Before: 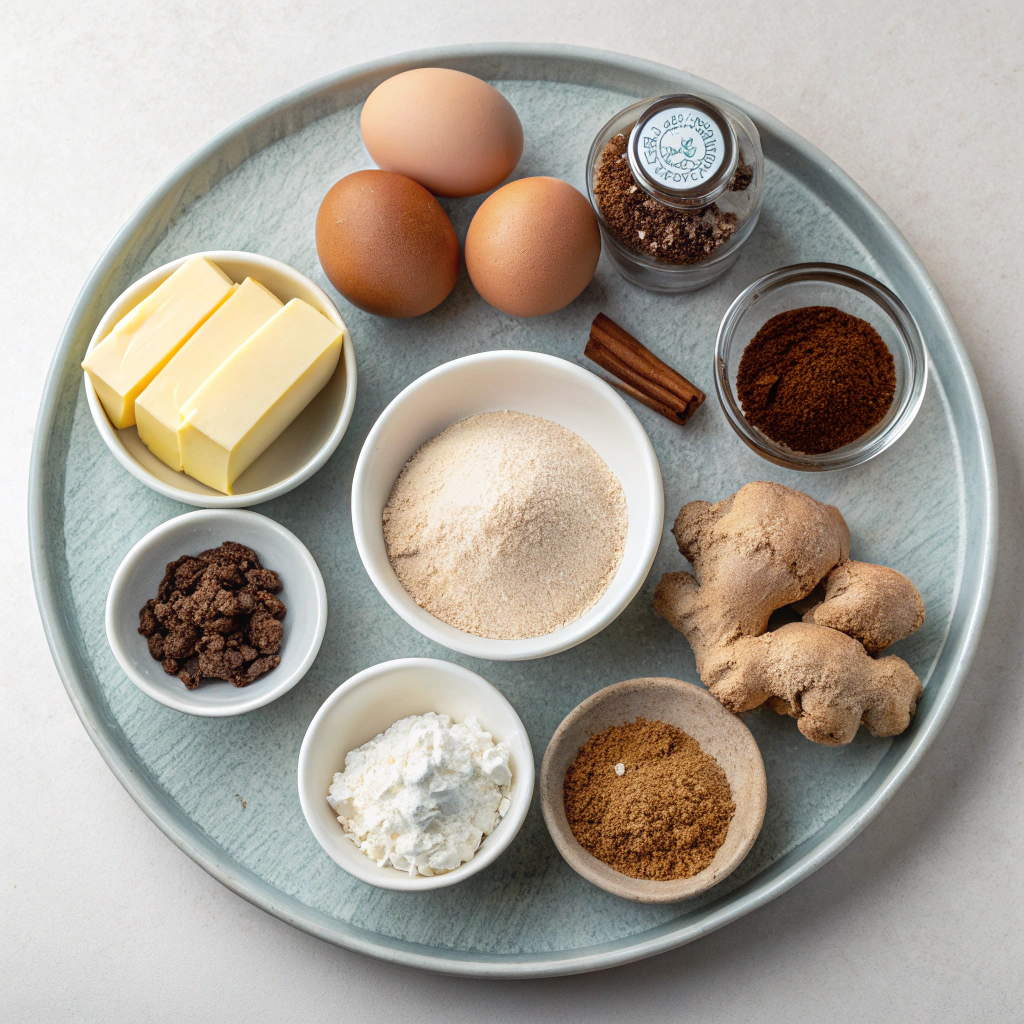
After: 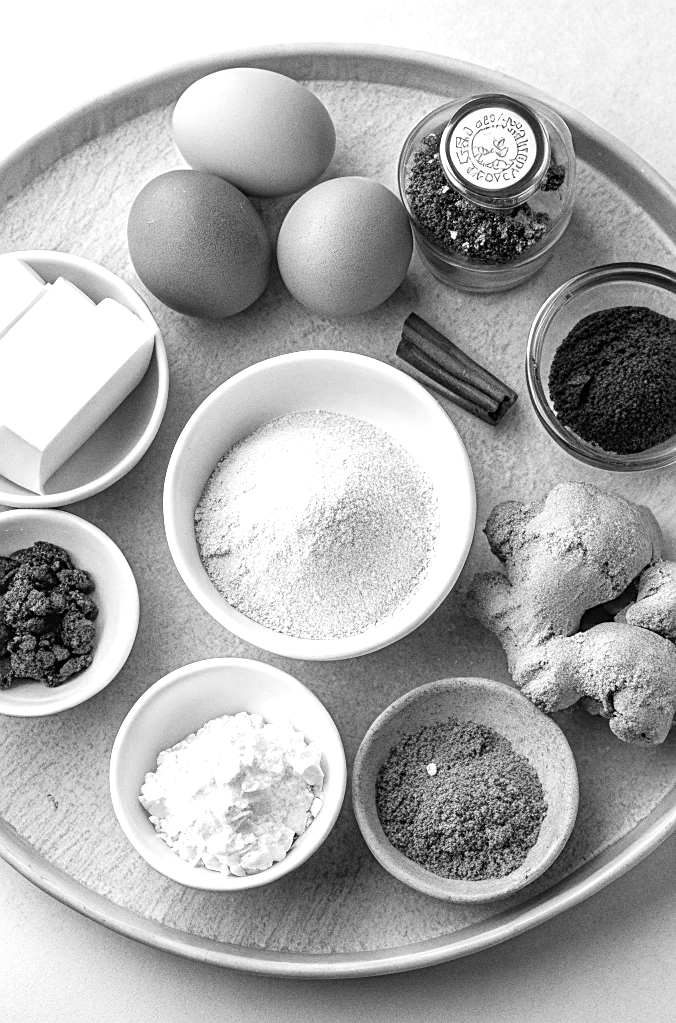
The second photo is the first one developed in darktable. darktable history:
crop and rotate: left 18.442%, right 15.508%
exposure: black level correction 0.001, exposure 0.5 EV, compensate exposure bias true, compensate highlight preservation false
sharpen: on, module defaults
monochrome: on, module defaults
grain: coarseness 0.09 ISO
